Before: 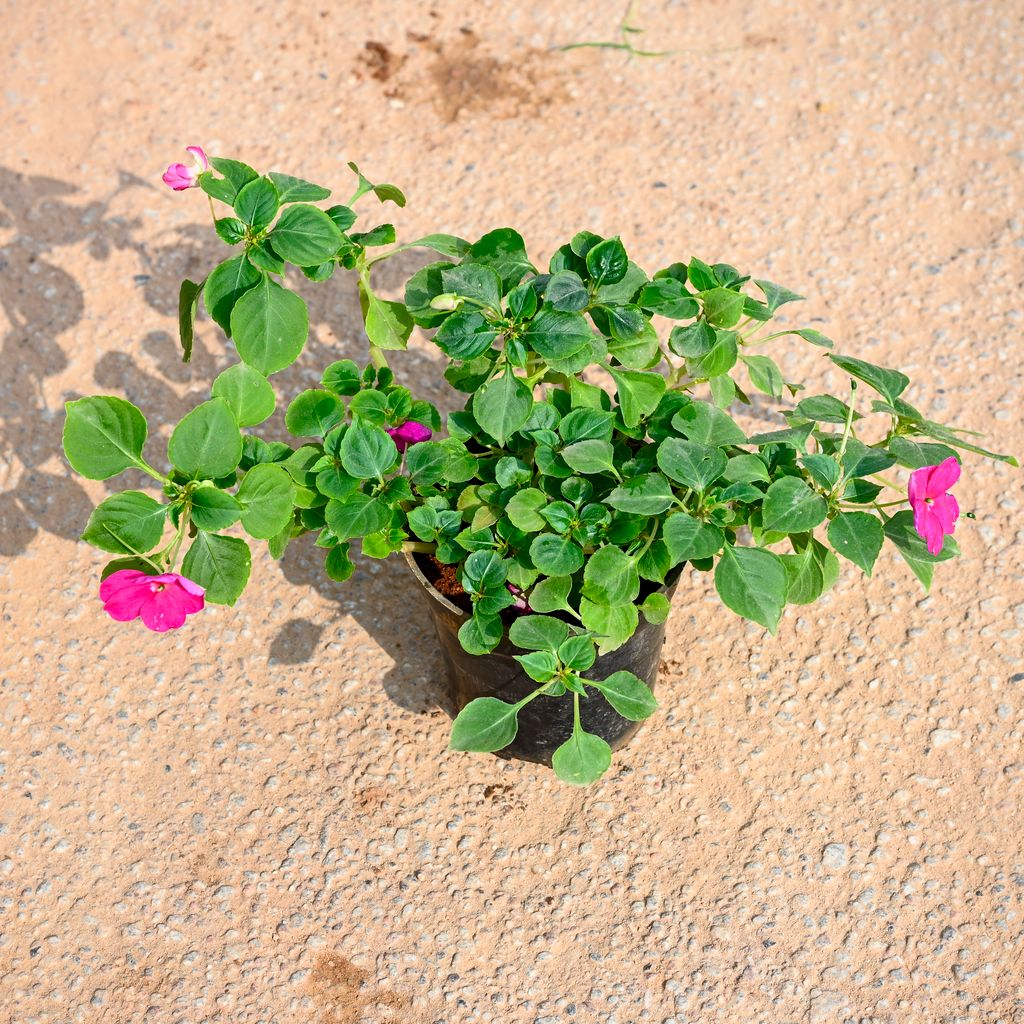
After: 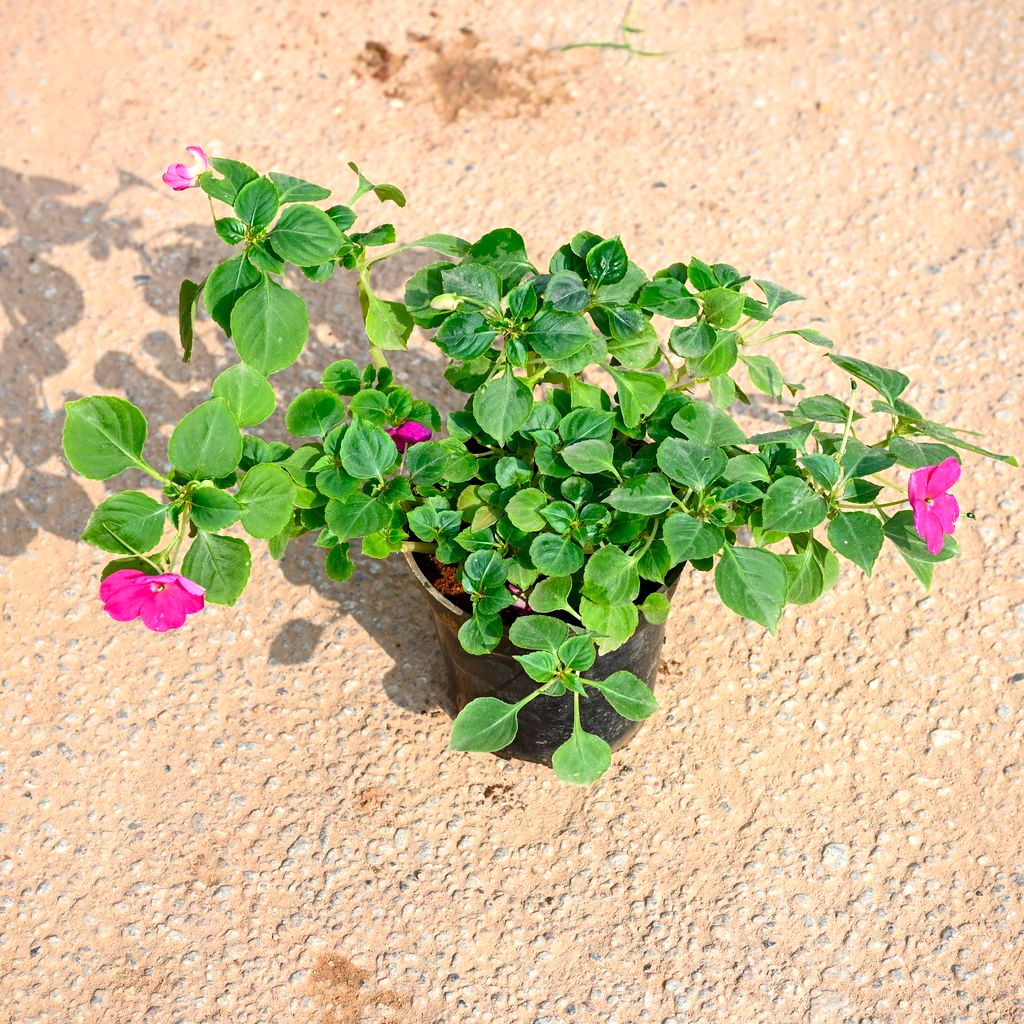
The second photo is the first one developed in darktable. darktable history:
exposure: exposure 0.22 EV, compensate highlight preservation false
